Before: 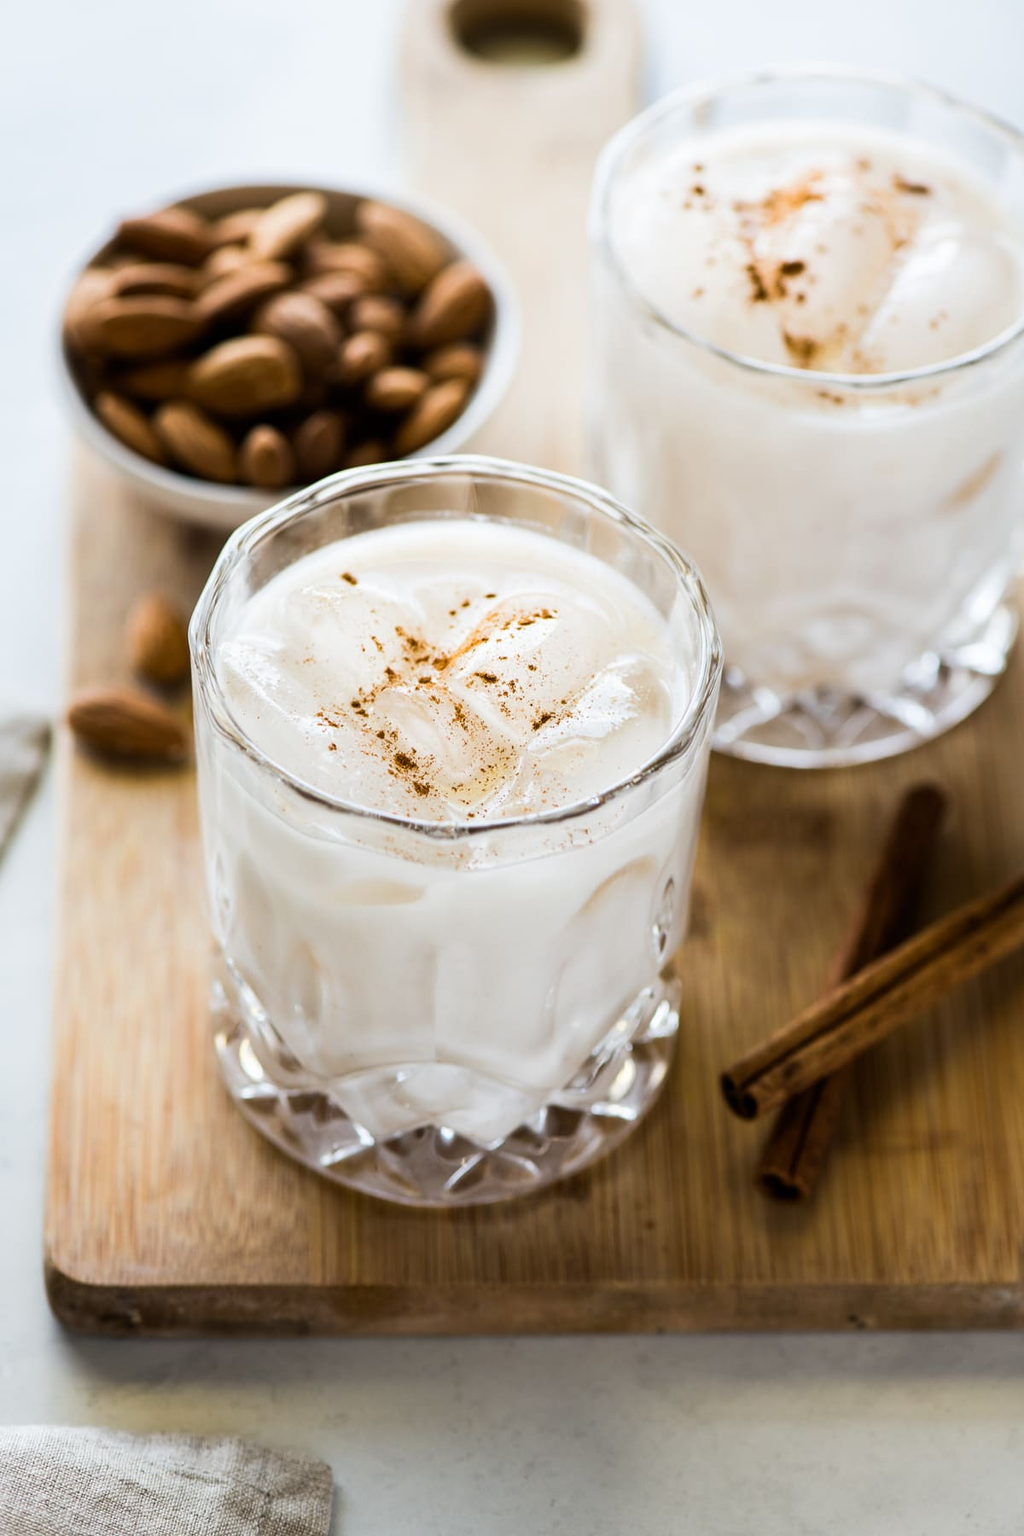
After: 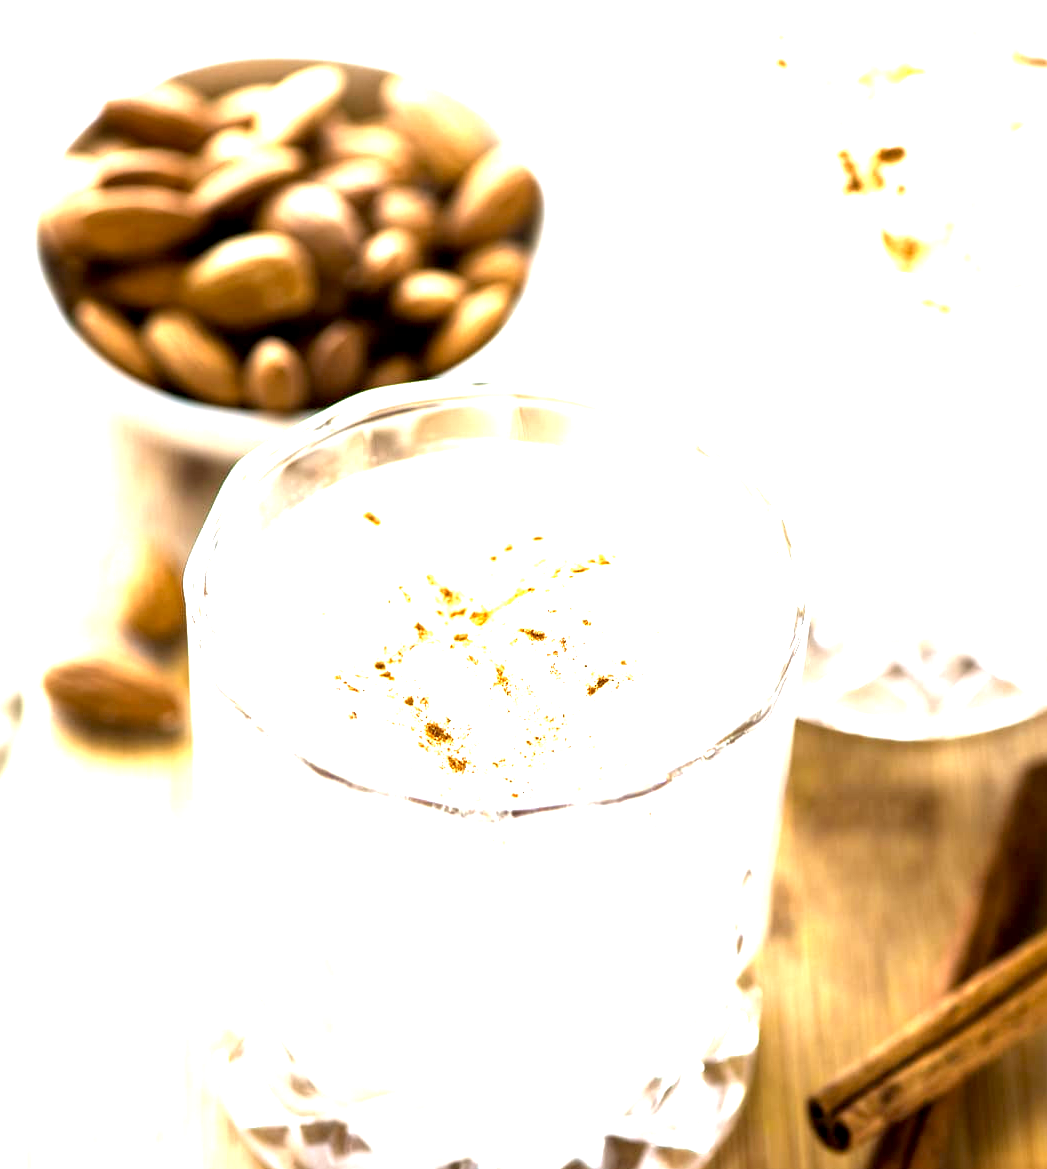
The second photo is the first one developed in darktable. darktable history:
exposure: black level correction 0.001, exposure 1.989 EV, compensate exposure bias true, compensate highlight preservation false
crop: left 3.087%, top 8.903%, right 9.651%, bottom 26.143%
